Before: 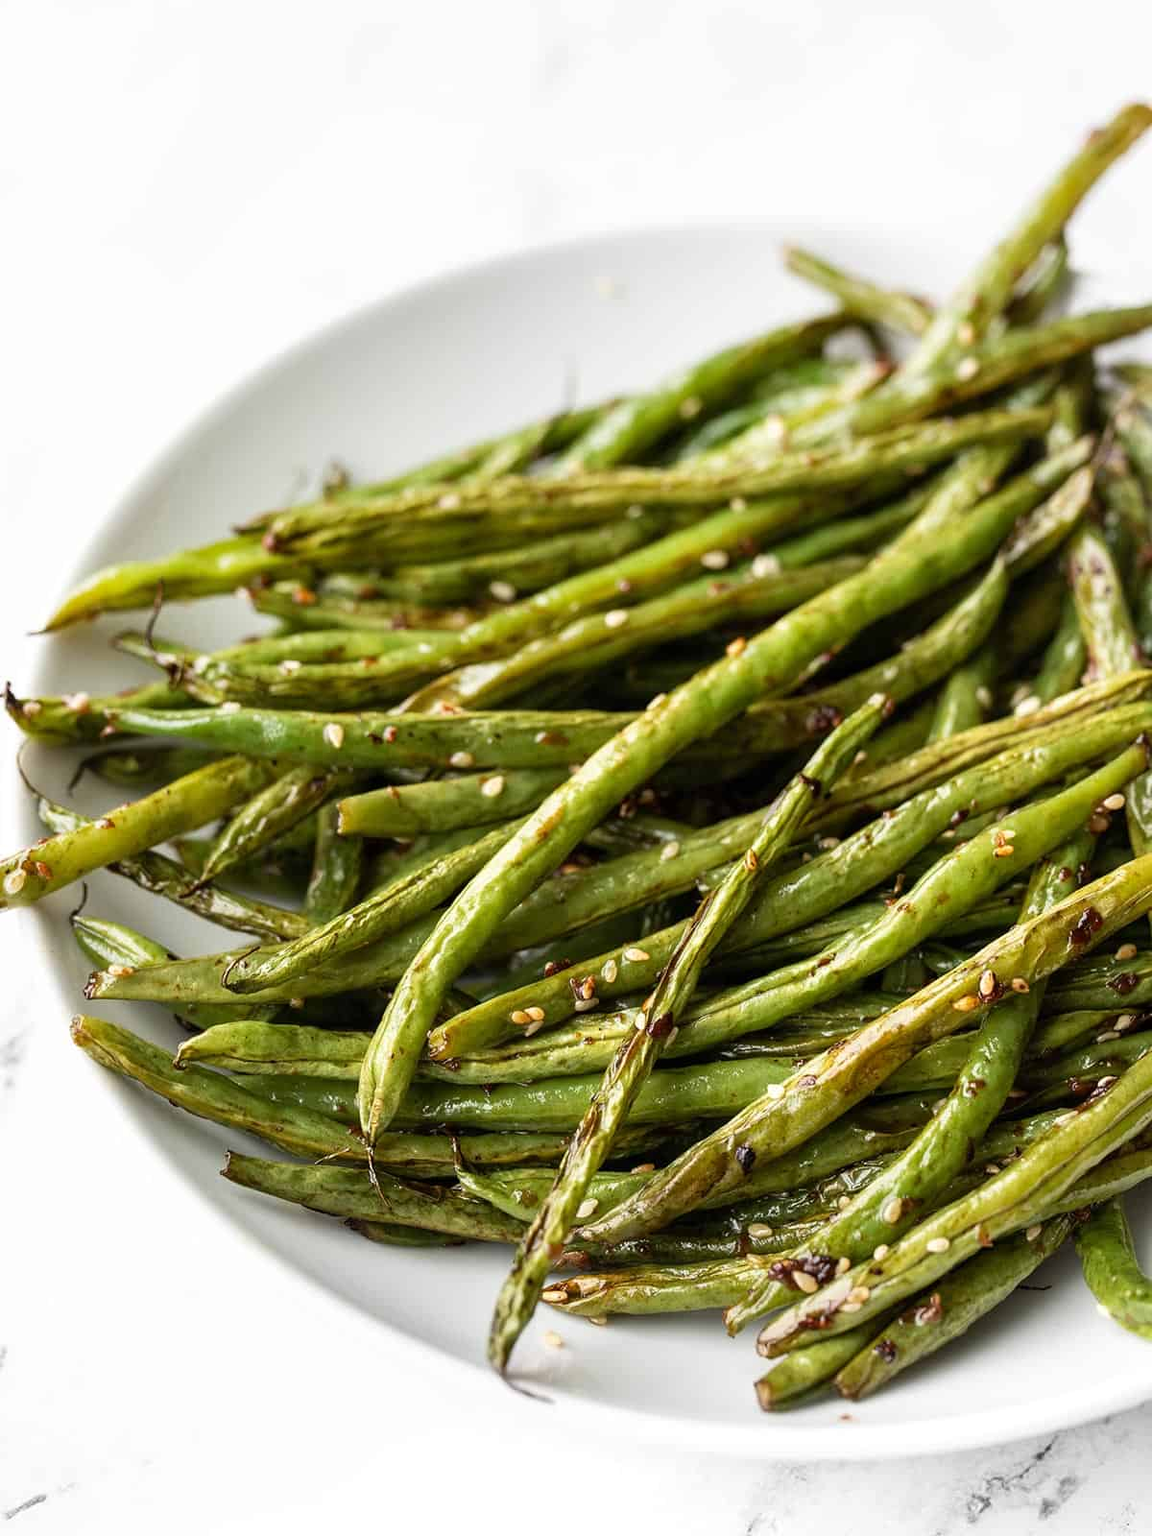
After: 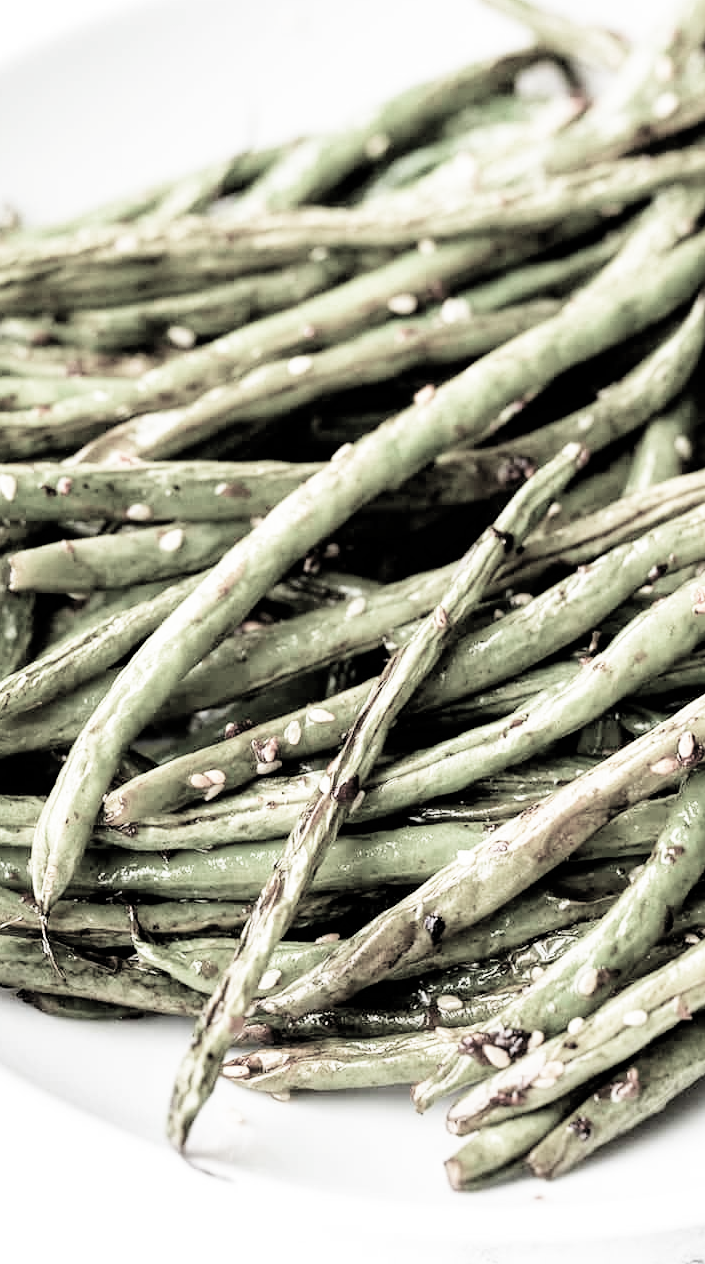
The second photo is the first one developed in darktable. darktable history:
levels: mode automatic, white 99.92%, levels [0, 0.281, 0.562]
crop and rotate: left 28.534%, top 17.471%, right 12.638%, bottom 3.492%
filmic rgb: black relative exposure -5.02 EV, white relative exposure 3.99 EV, hardness 2.89, contrast 1.297, highlights saturation mix -29.82%, color science v4 (2020), contrast in shadows soft, contrast in highlights soft
exposure: black level correction 0, exposure 1.199 EV, compensate exposure bias true, compensate highlight preservation false
